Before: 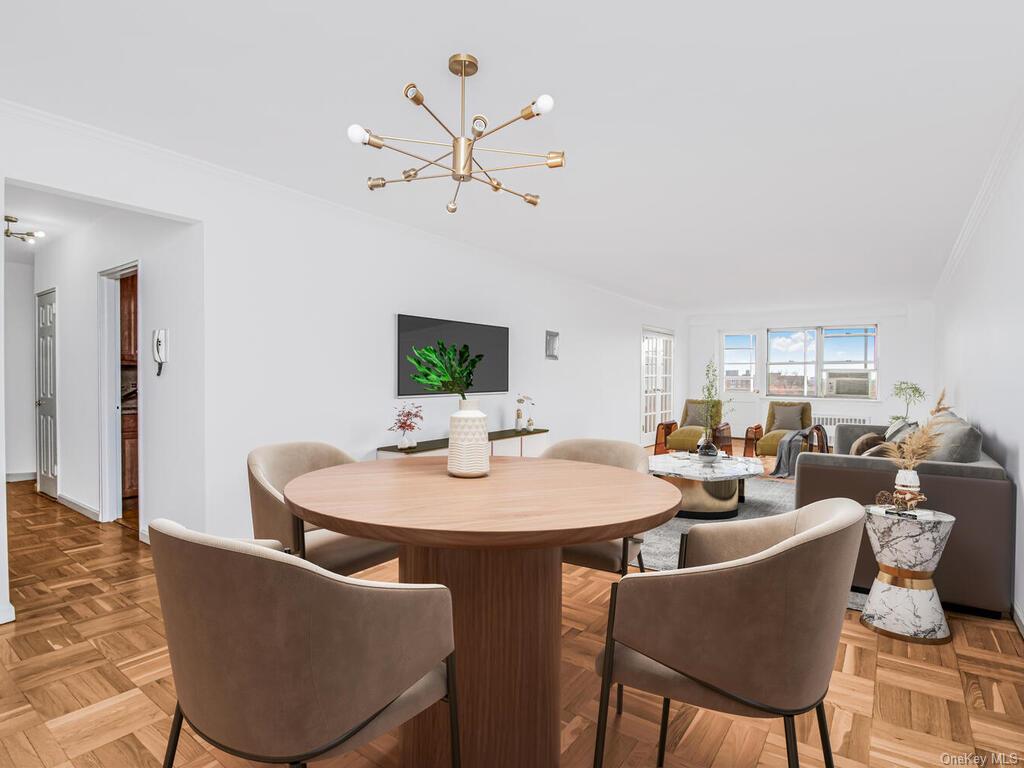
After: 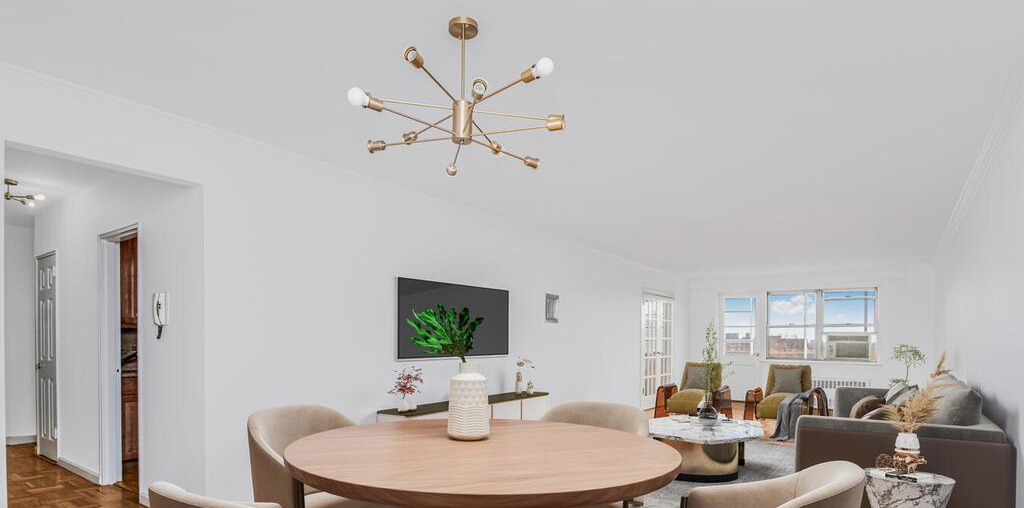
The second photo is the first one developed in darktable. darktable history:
crop and rotate: top 4.861%, bottom 28.983%
exposure: exposure -0.178 EV, compensate highlight preservation false
